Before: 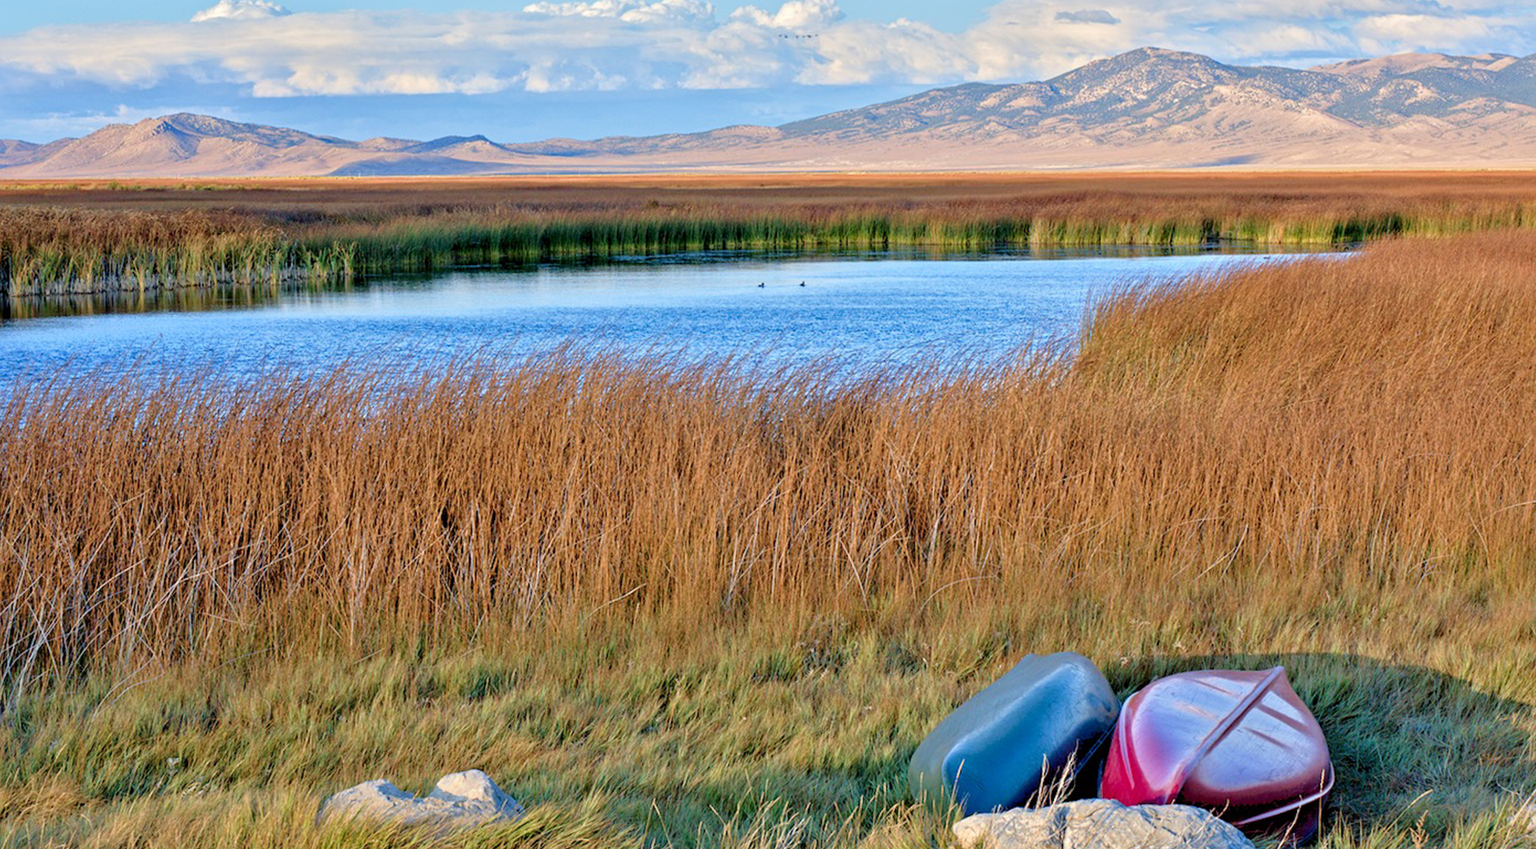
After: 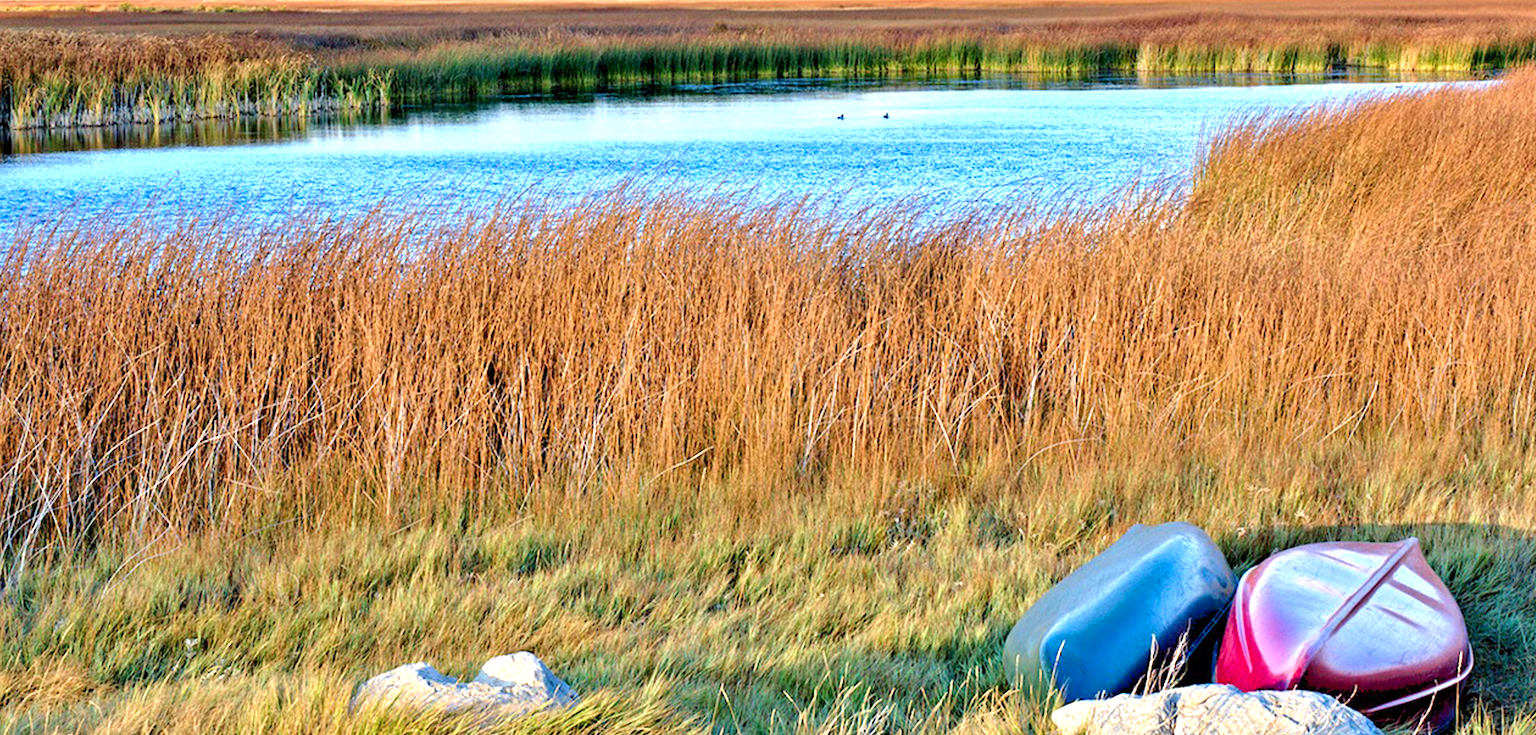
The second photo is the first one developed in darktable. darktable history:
levels: levels [0, 0.394, 0.787]
crop: top 21.15%, right 9.379%, bottom 0.293%
shadows and highlights: shadows 37.19, highlights -27.77, soften with gaussian
